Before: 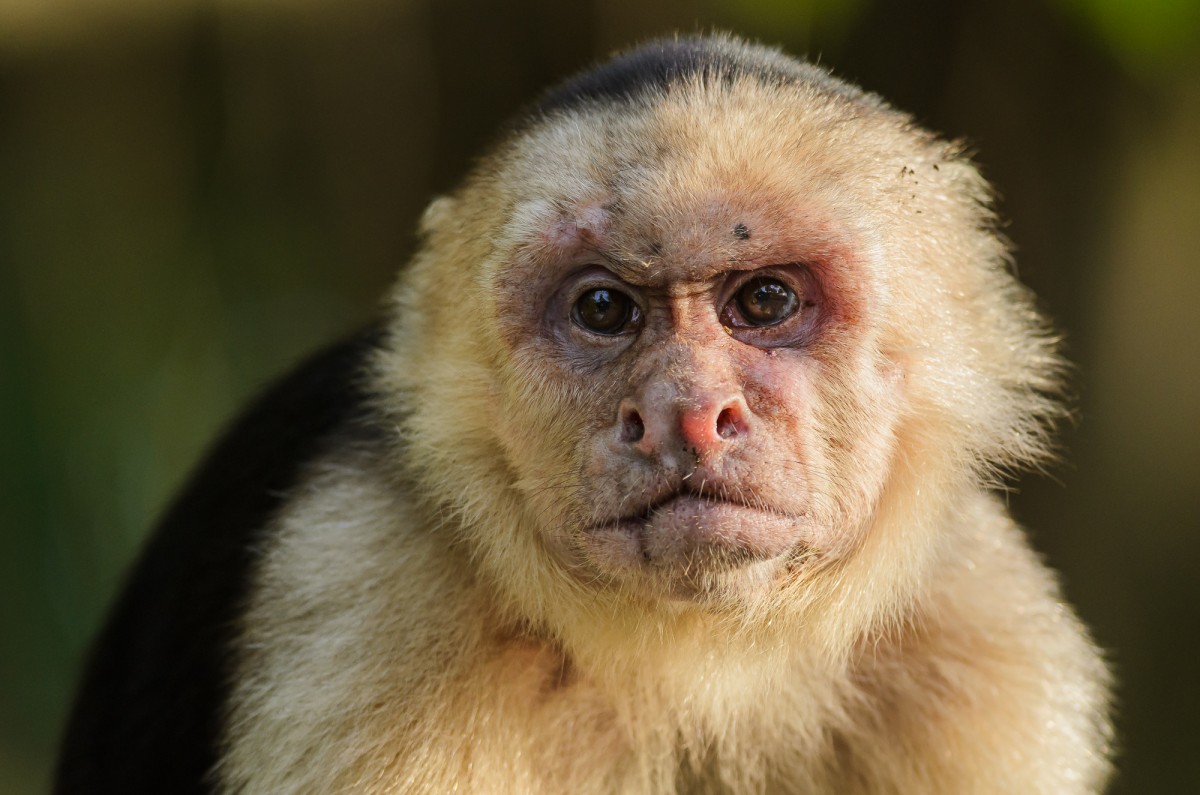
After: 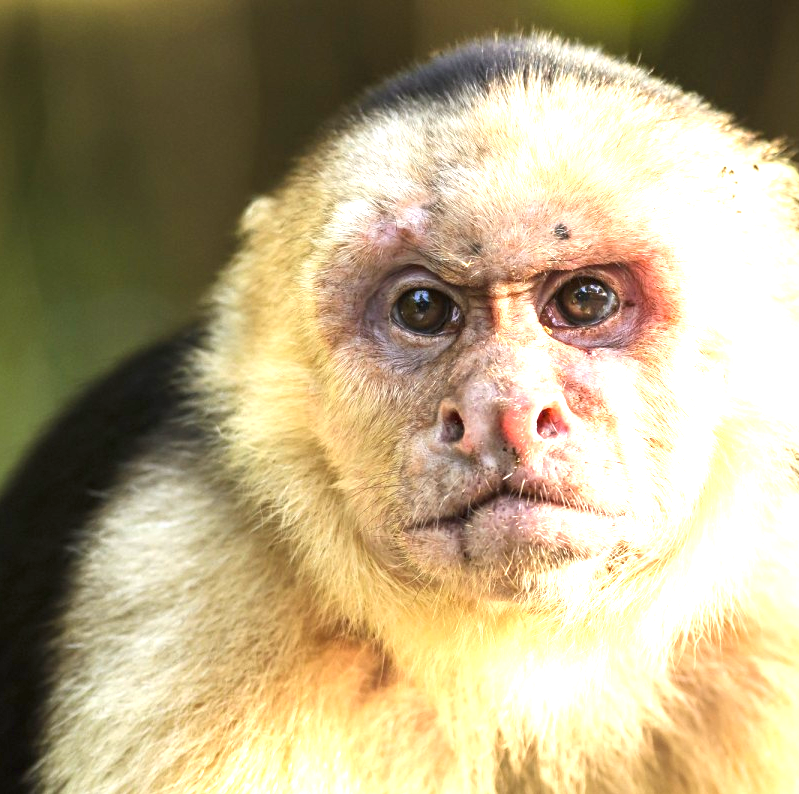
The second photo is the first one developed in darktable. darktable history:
exposure: black level correction 0, exposure 1.675 EV, compensate exposure bias true, compensate highlight preservation false
crop and rotate: left 15.055%, right 18.278%
